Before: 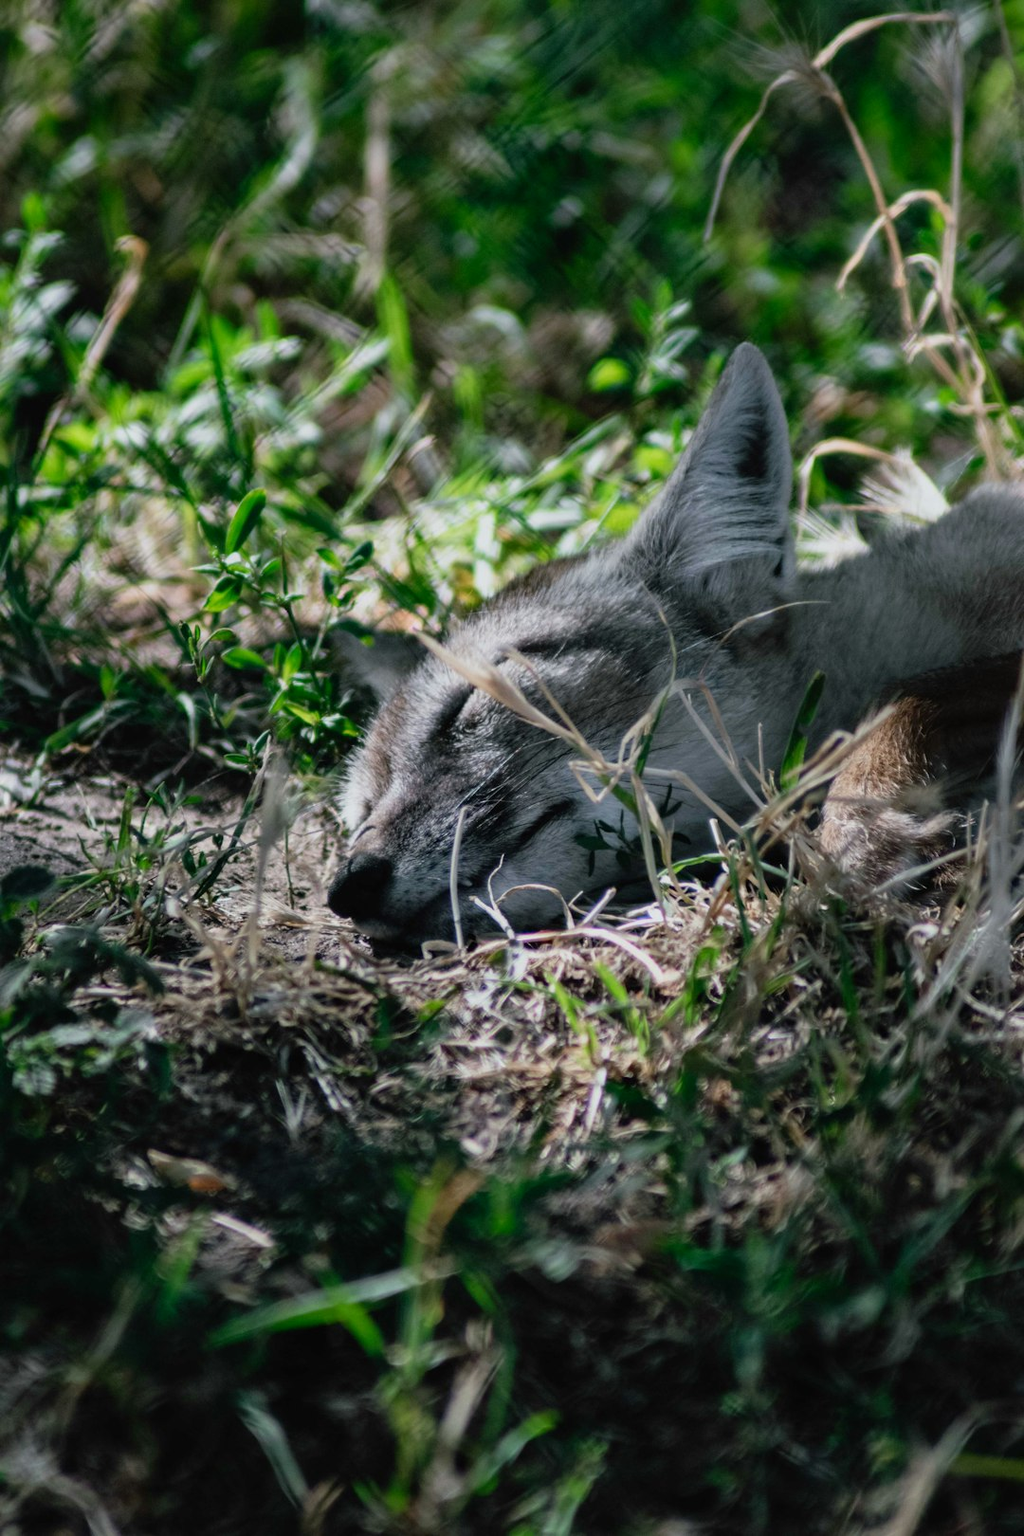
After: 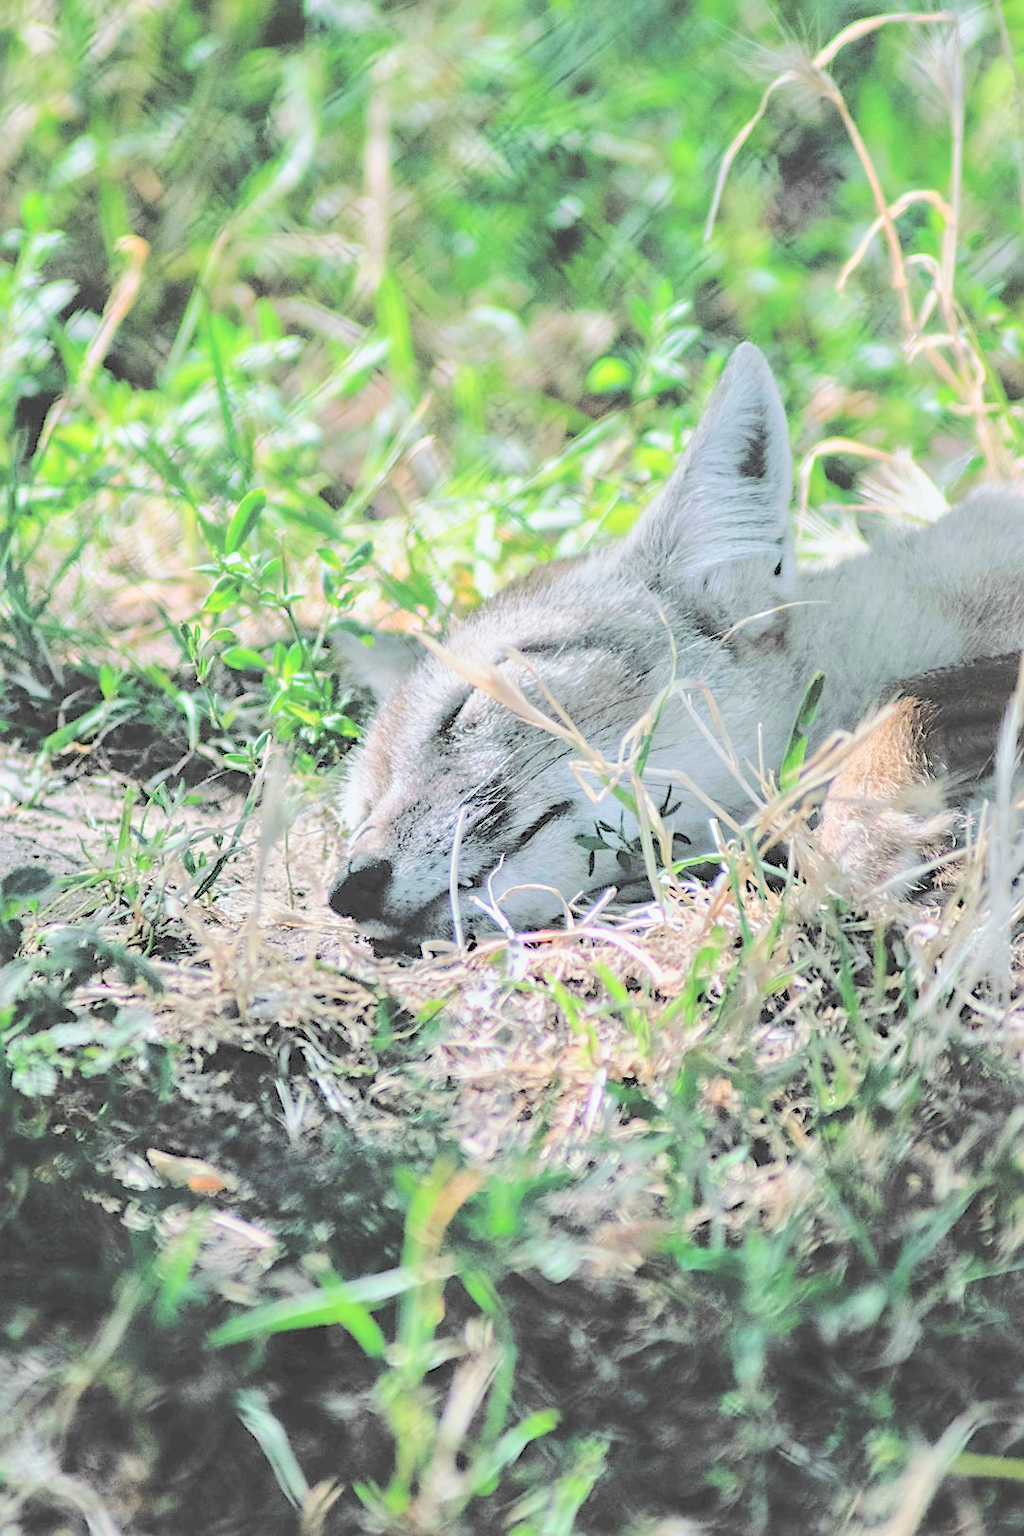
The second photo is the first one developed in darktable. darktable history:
contrast brightness saturation: brightness 0.991
sharpen: on, module defaults
tone equalizer: -7 EV 0.158 EV, -6 EV 0.587 EV, -5 EV 1.11 EV, -4 EV 1.35 EV, -3 EV 1.13 EV, -2 EV 0.6 EV, -1 EV 0.163 EV
